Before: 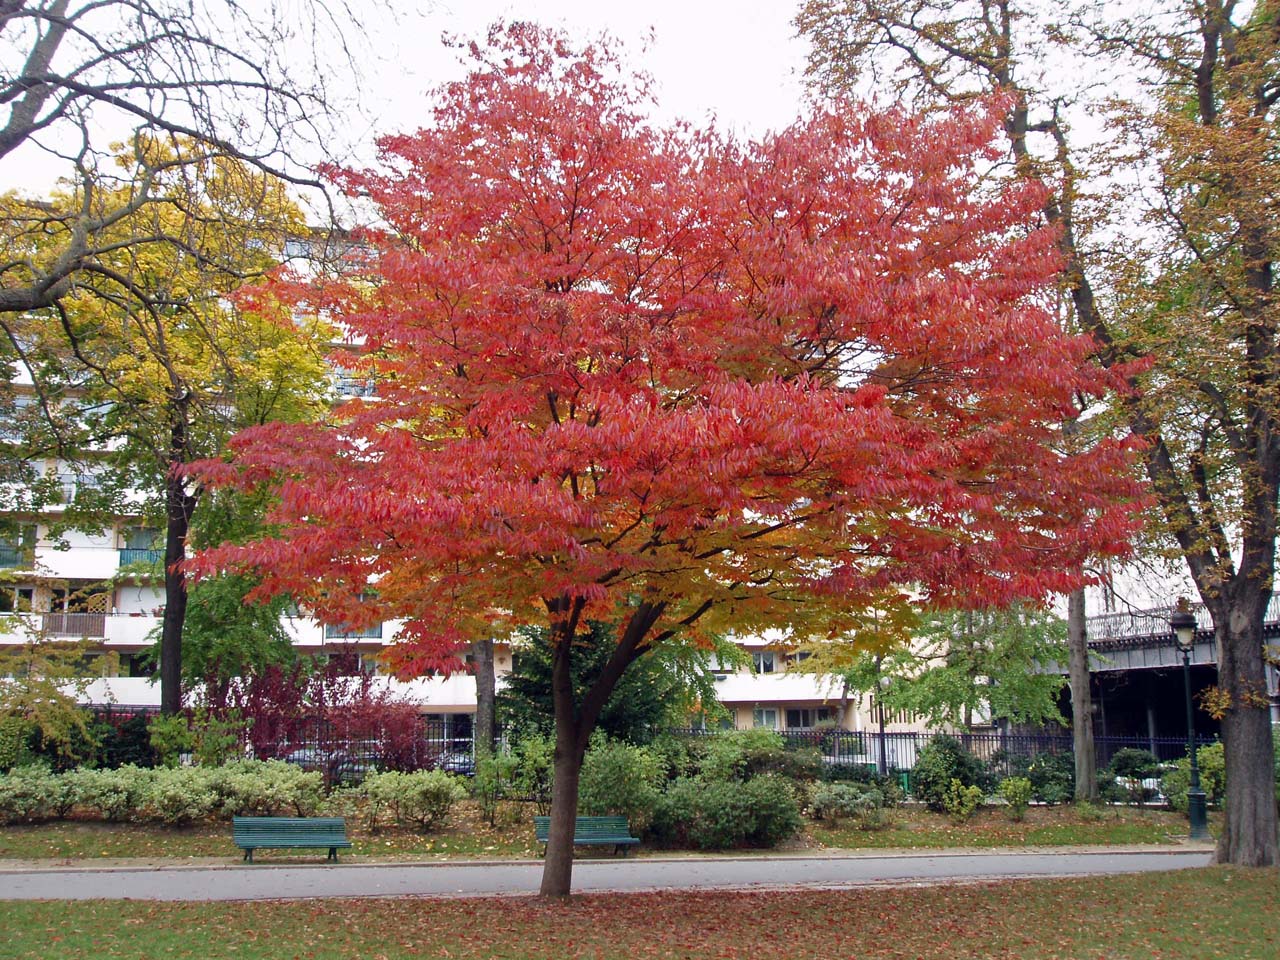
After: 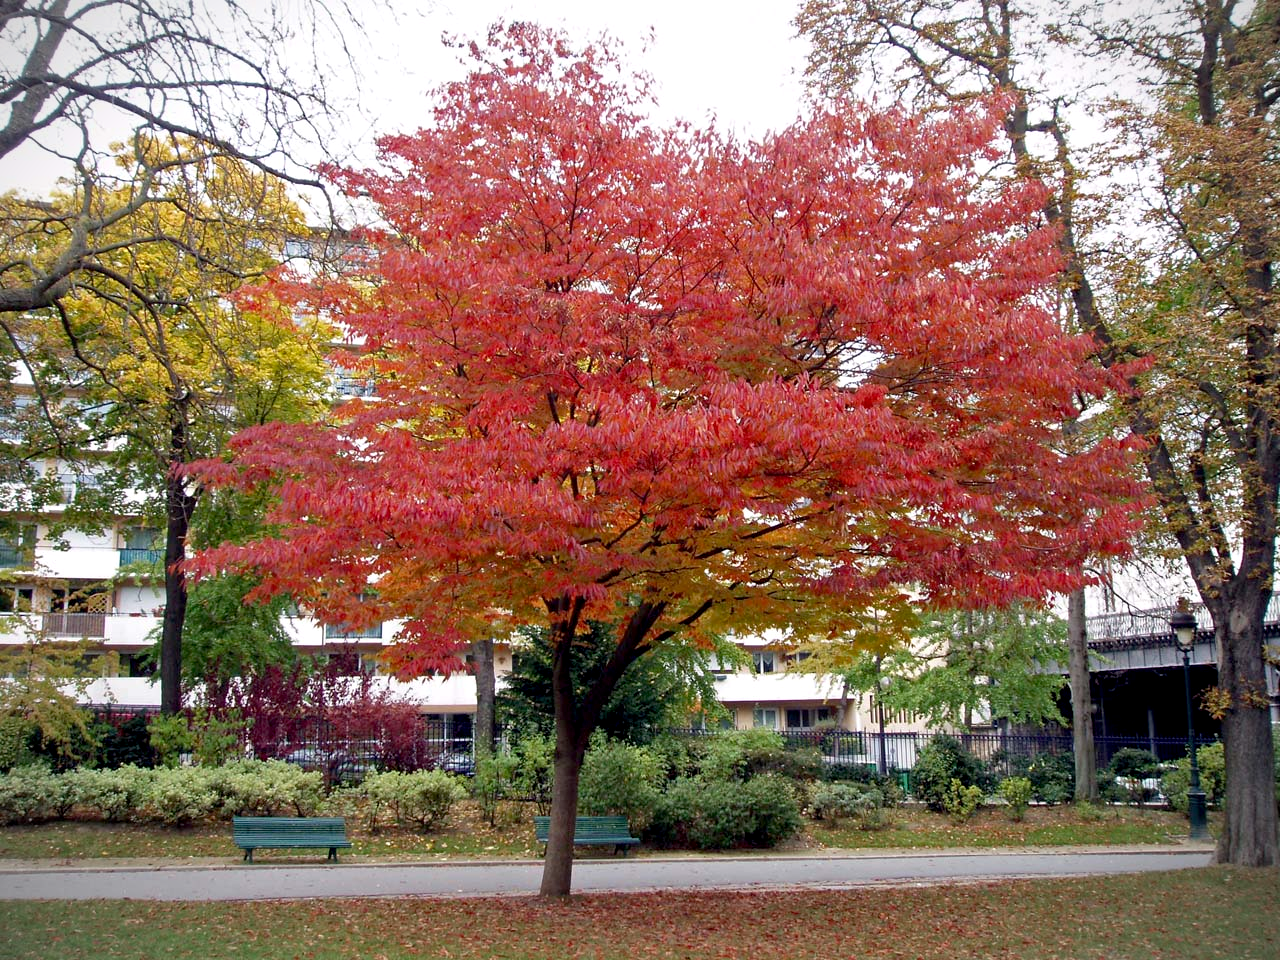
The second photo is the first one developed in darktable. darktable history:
vignetting: fall-off start 97.22%, width/height ratio 1.187
exposure: black level correction 0.008, exposure 0.094 EV, compensate highlight preservation false
